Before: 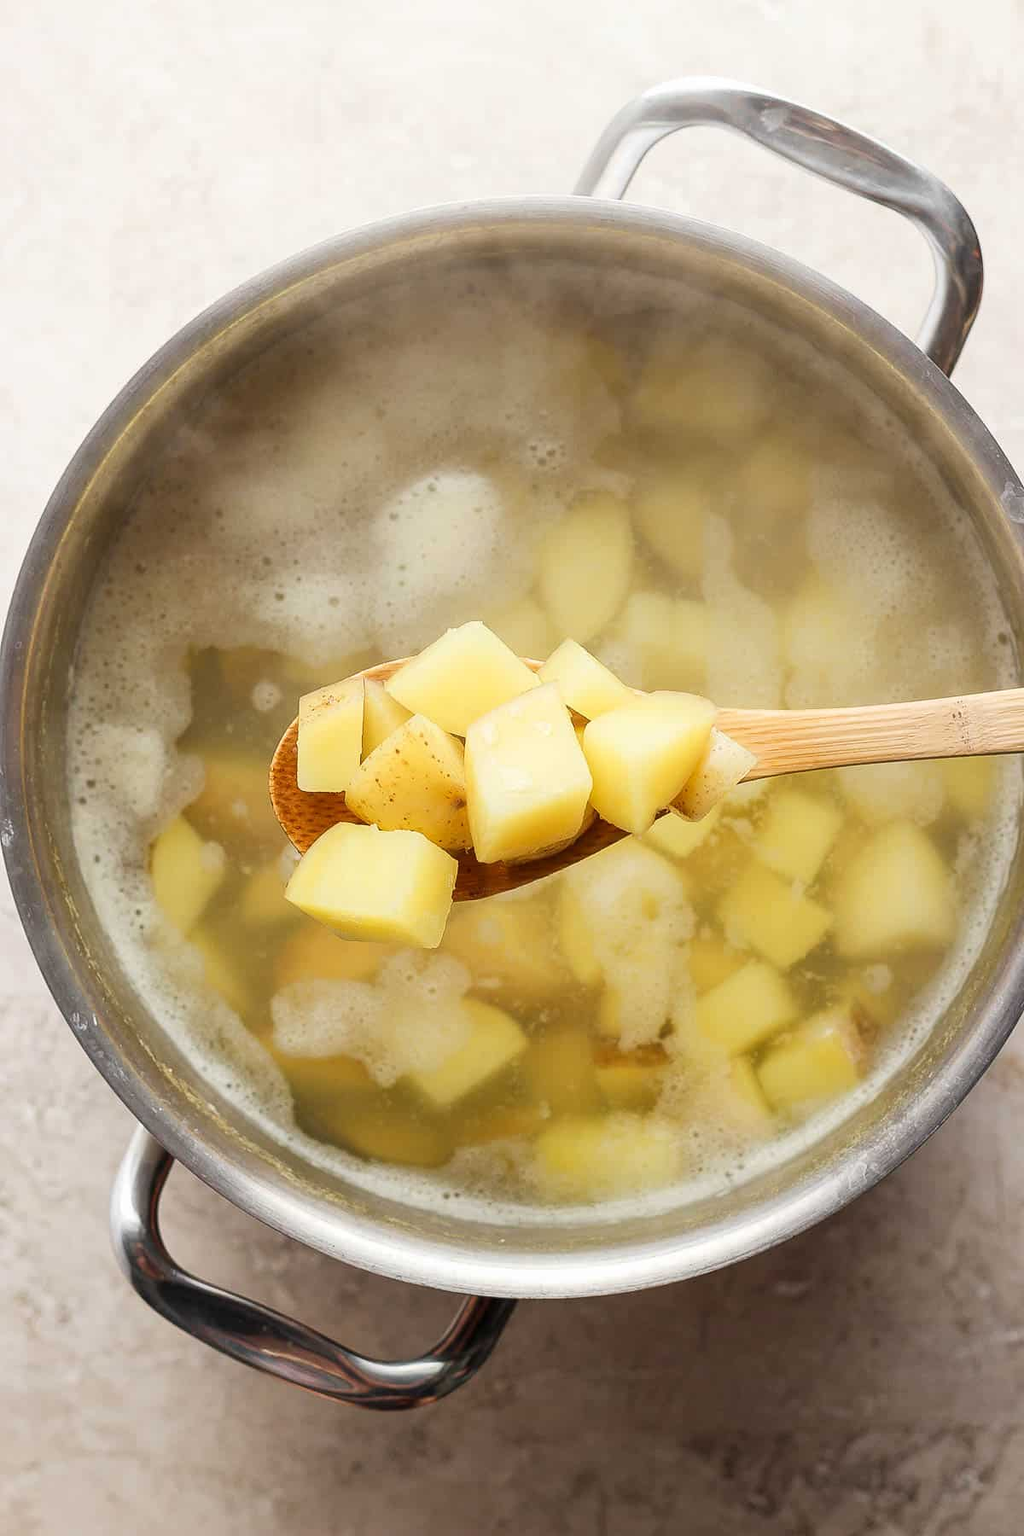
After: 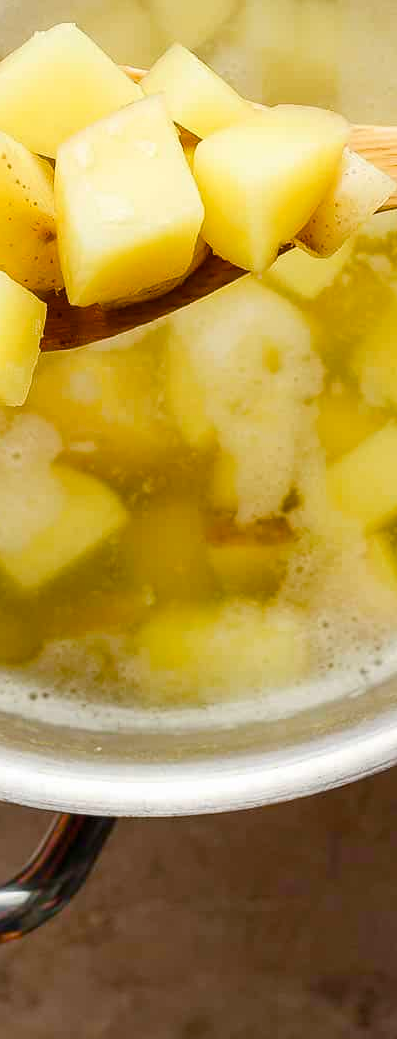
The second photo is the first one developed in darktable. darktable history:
crop: left 40.878%, top 39.176%, right 25.993%, bottom 3.081%
color balance rgb: perceptual saturation grading › global saturation 35%, perceptual saturation grading › highlights -25%, perceptual saturation grading › shadows 50%
